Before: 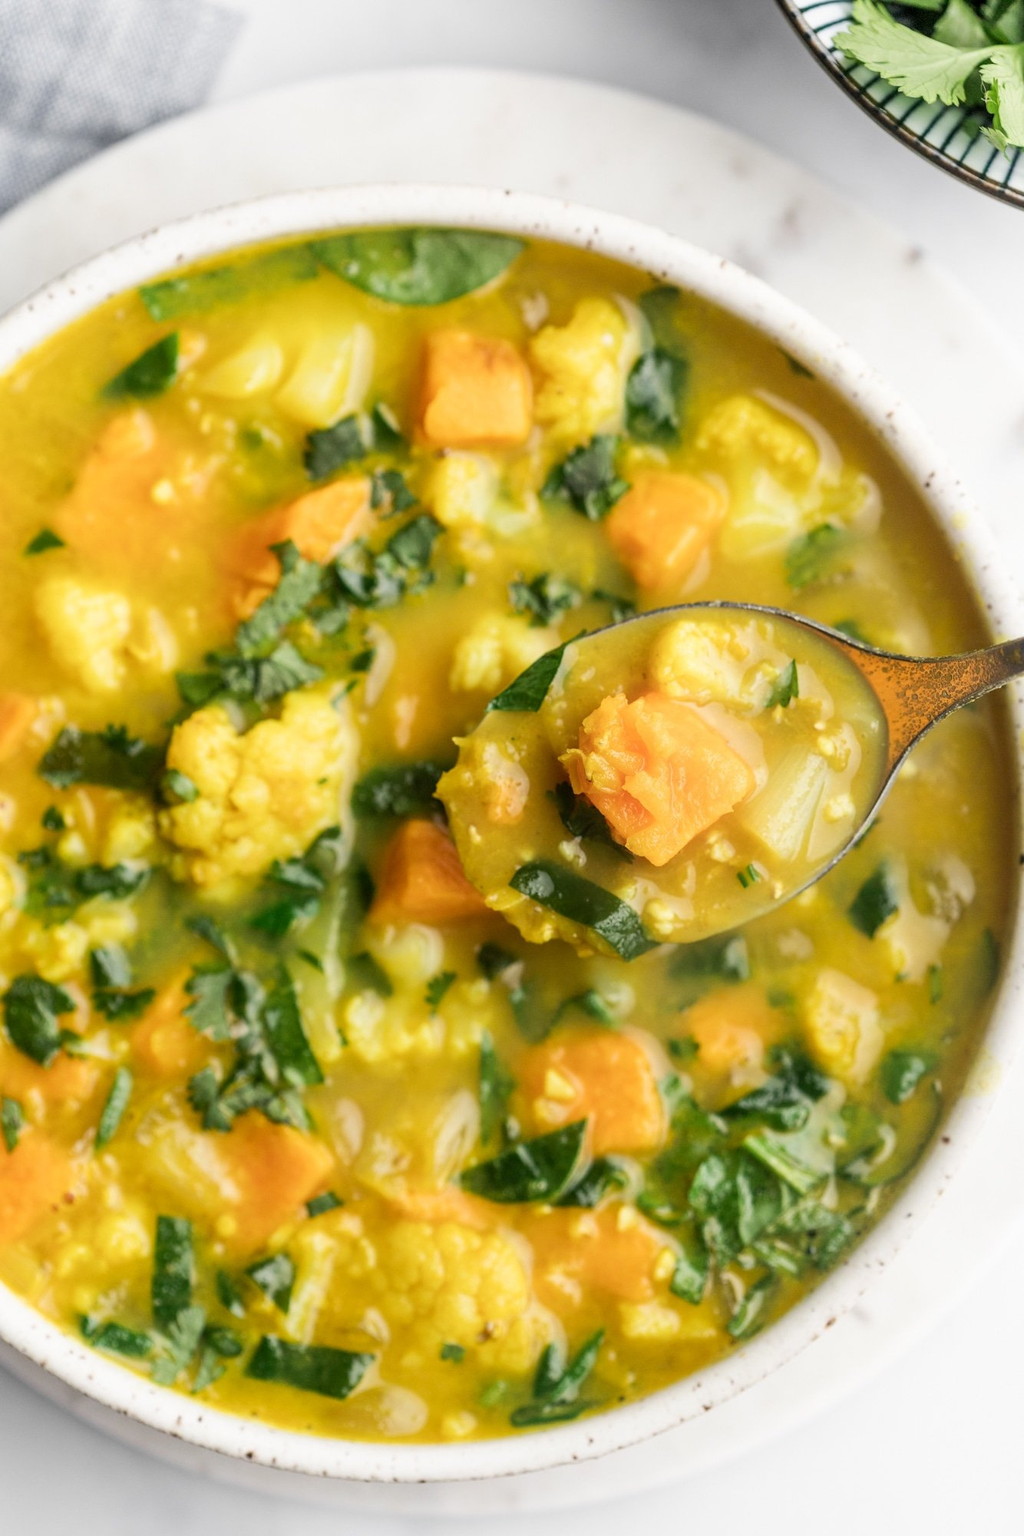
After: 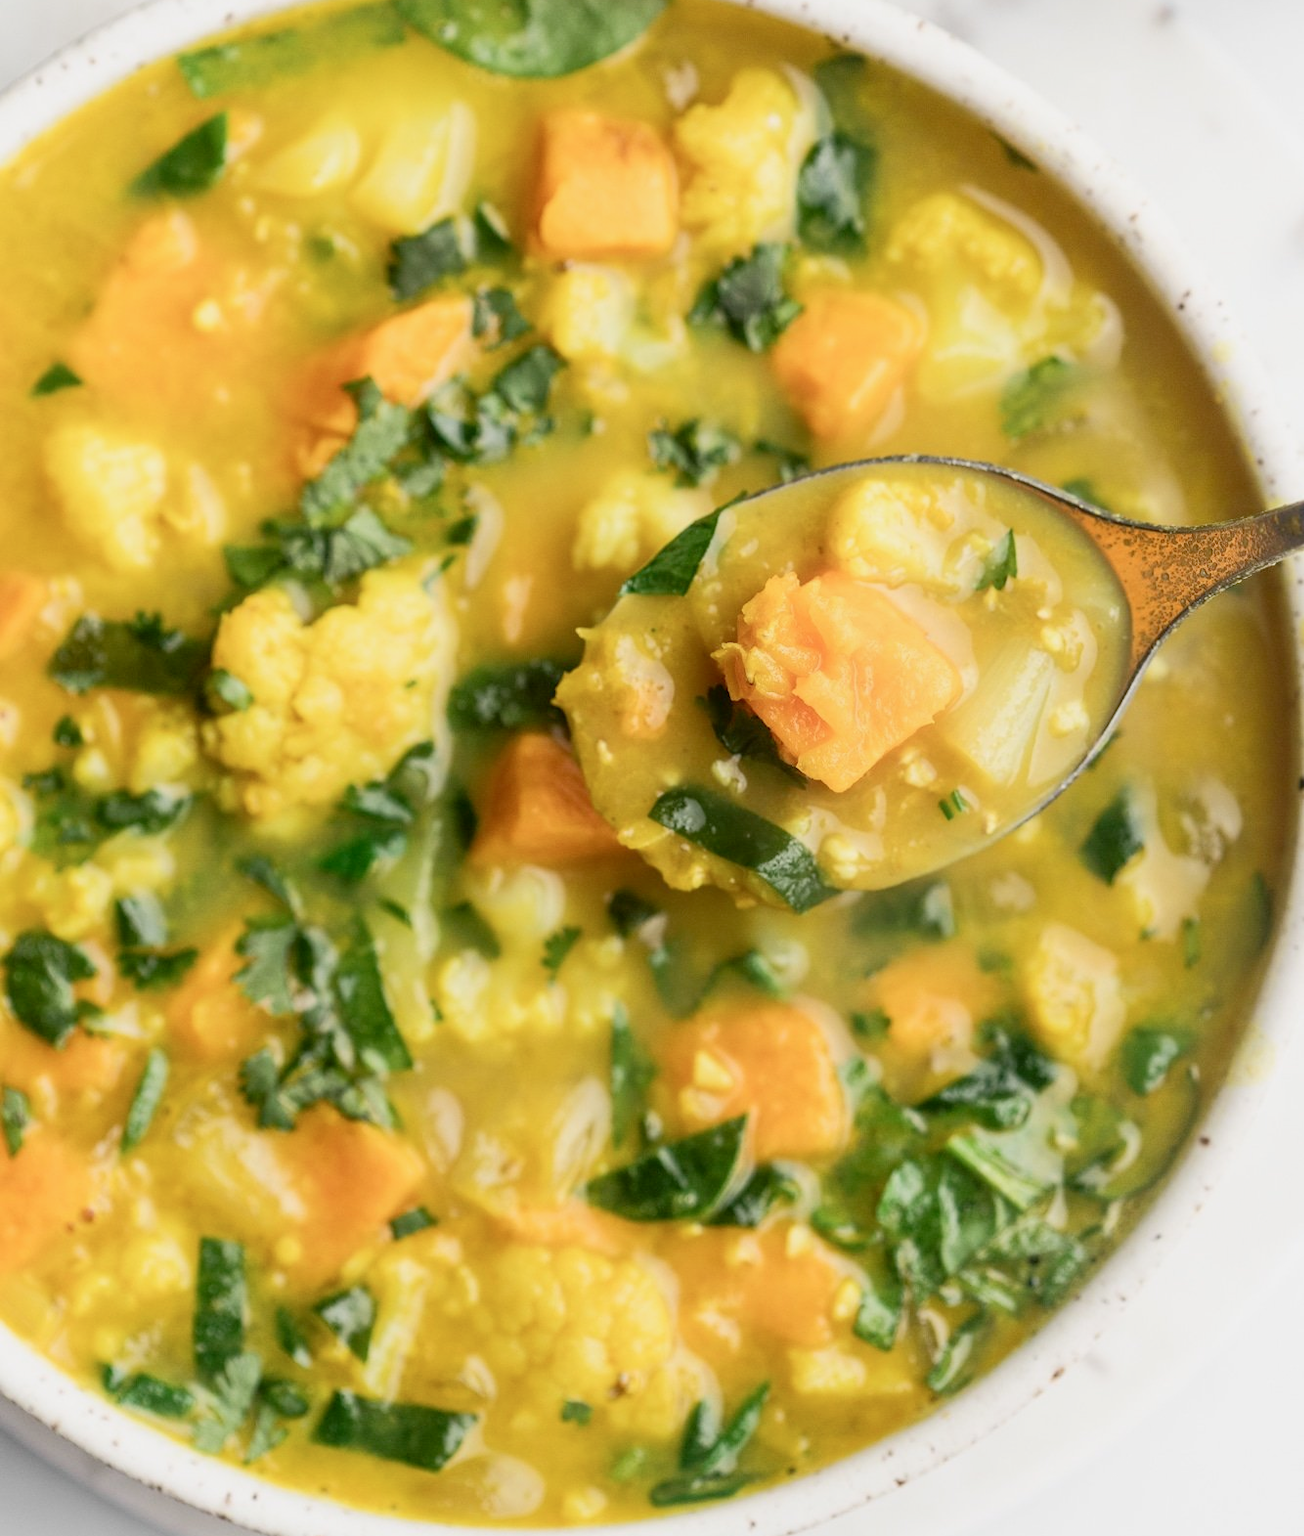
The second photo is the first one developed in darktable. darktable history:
tone equalizer: -8 EV 0.277 EV, -7 EV 0.407 EV, -6 EV 0.428 EV, -5 EV 0.273 EV, -3 EV -0.28 EV, -2 EV -0.406 EV, -1 EV -0.436 EV, +0 EV -0.222 EV, edges refinement/feathering 500, mask exposure compensation -1.57 EV, preserve details no
crop and rotate: top 15.926%, bottom 5.534%
contrast brightness saturation: contrast 0.243, brightness 0.089
